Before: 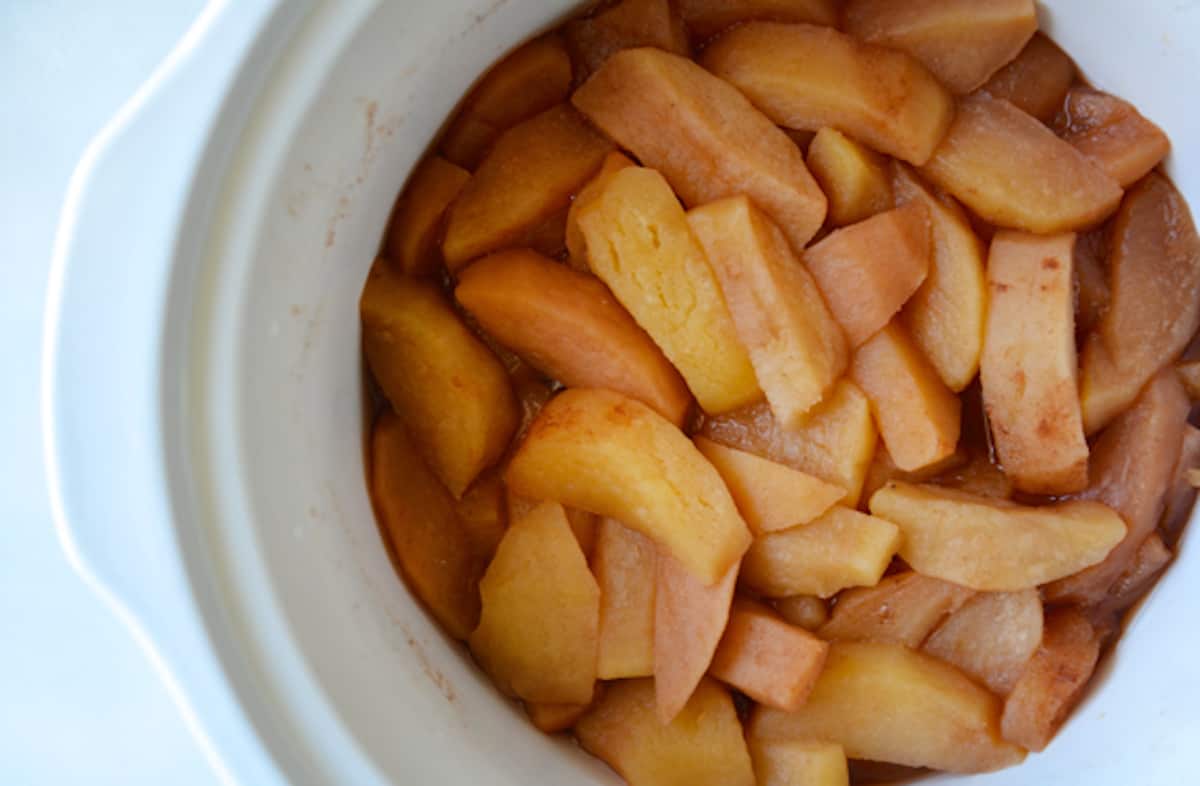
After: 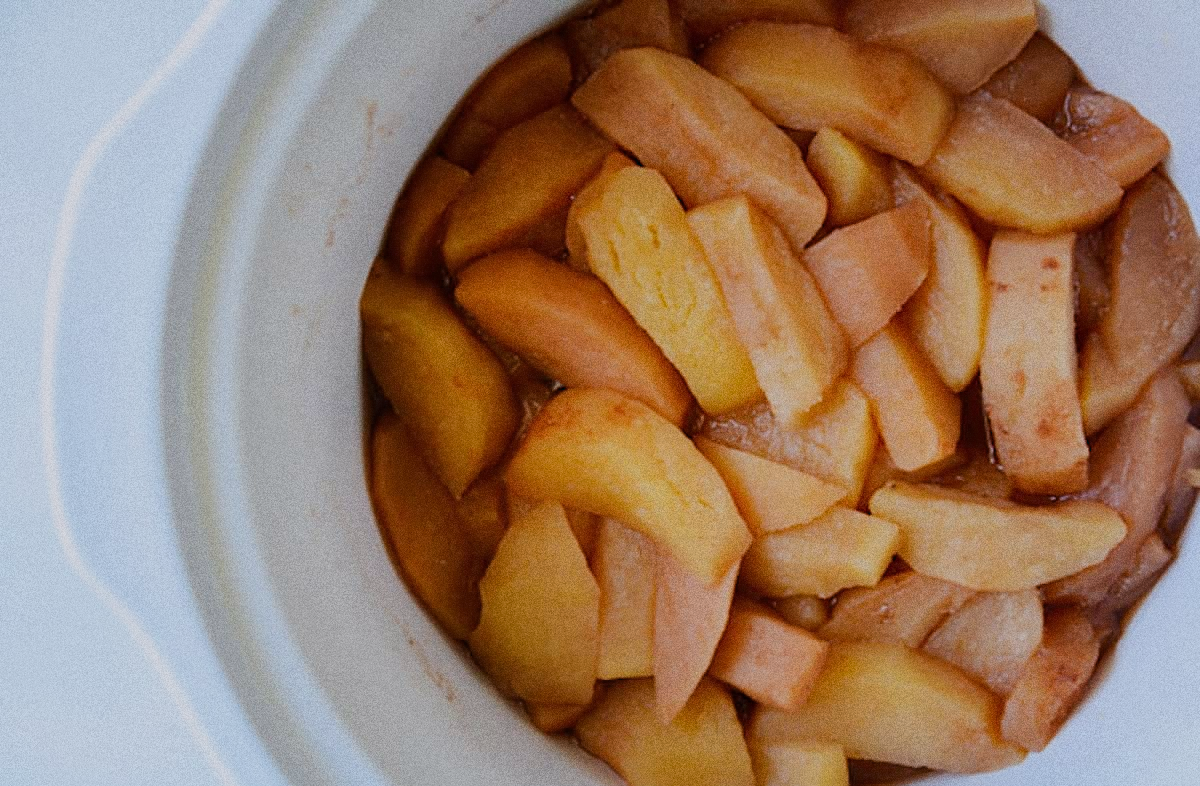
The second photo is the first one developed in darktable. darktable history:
sharpen: on, module defaults
white balance: red 0.984, blue 1.059
filmic rgb: black relative exposure -16 EV, white relative exposure 6.12 EV, hardness 5.22
grain: coarseness 9.61 ISO, strength 35.62%
